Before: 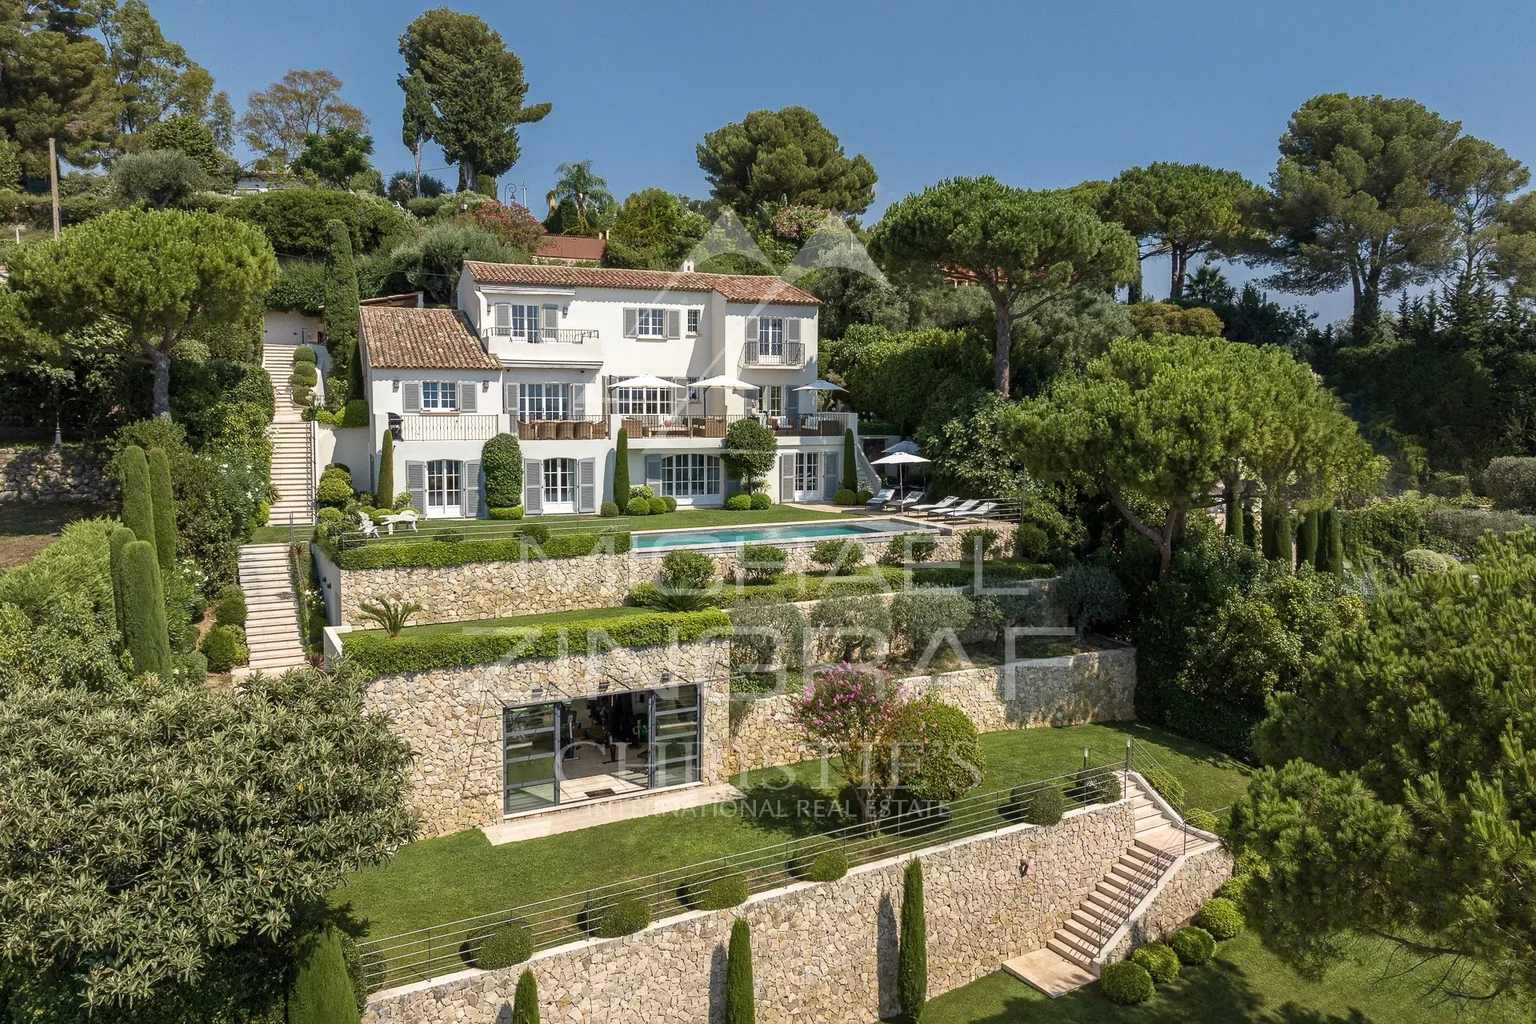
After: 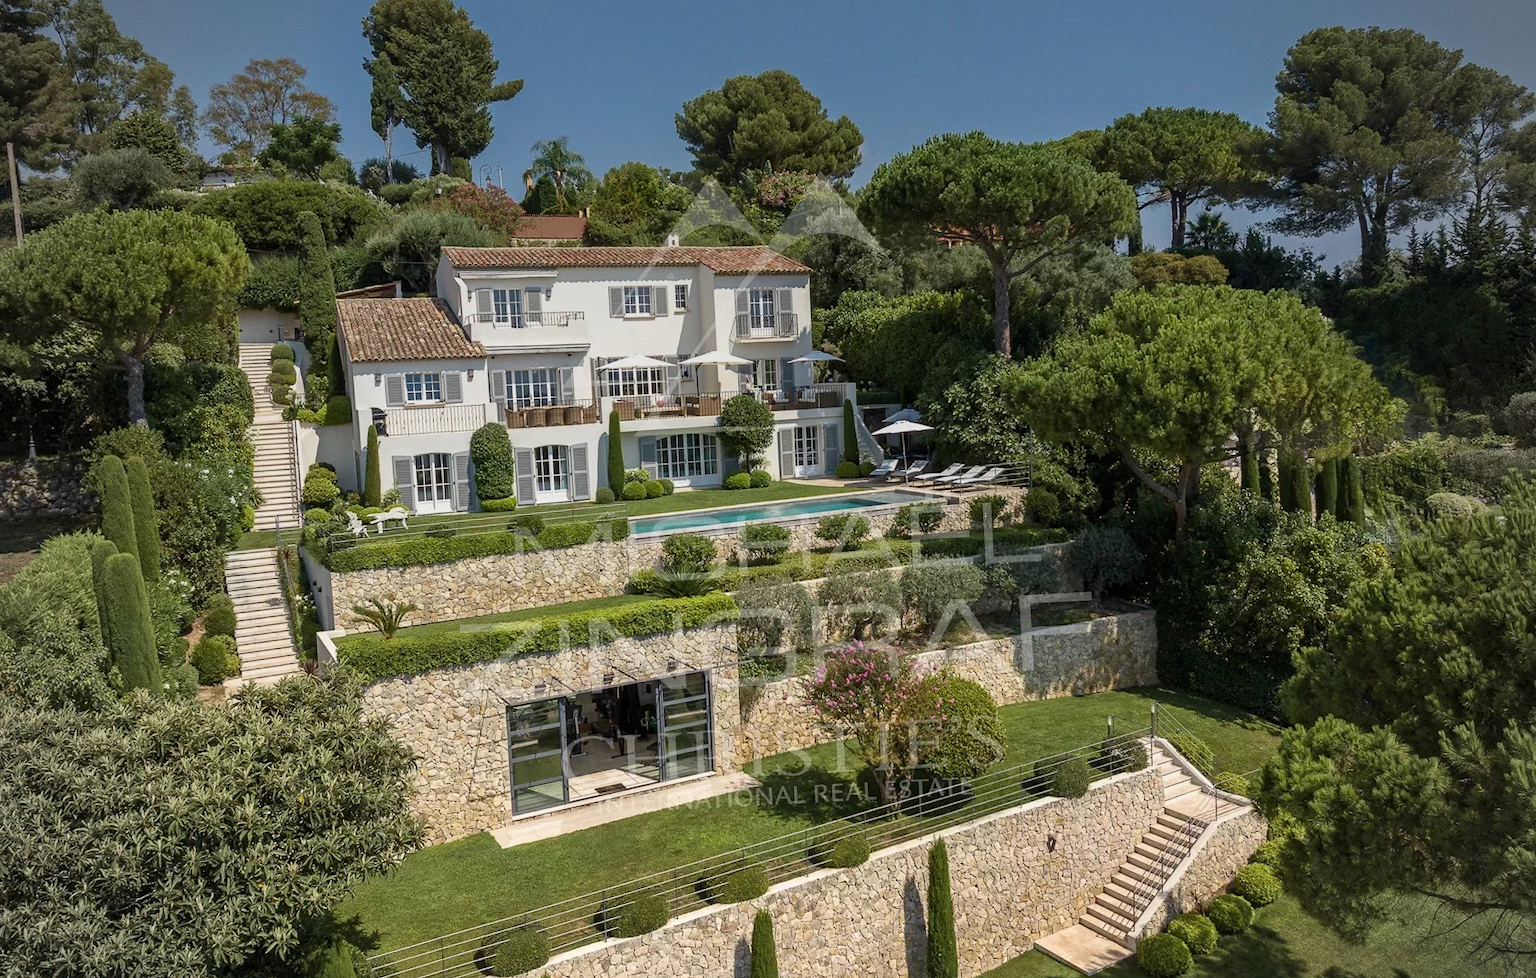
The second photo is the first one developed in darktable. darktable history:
rotate and perspective: rotation -3°, crop left 0.031, crop right 0.968, crop top 0.07, crop bottom 0.93
vignetting: fall-off radius 45%, brightness -0.33
graduated density: on, module defaults
